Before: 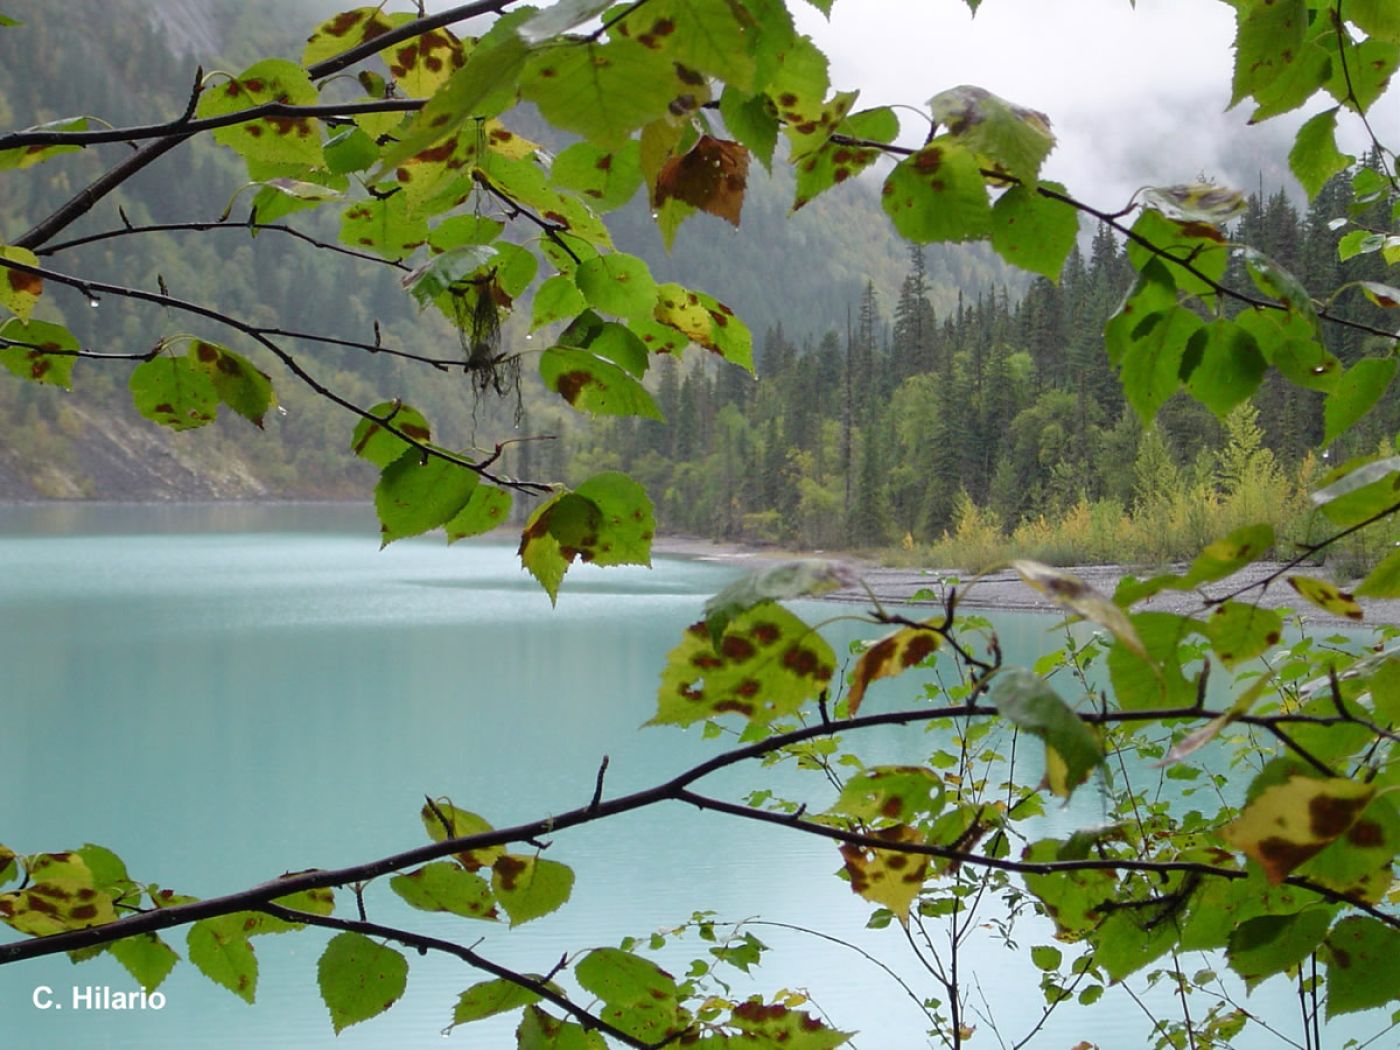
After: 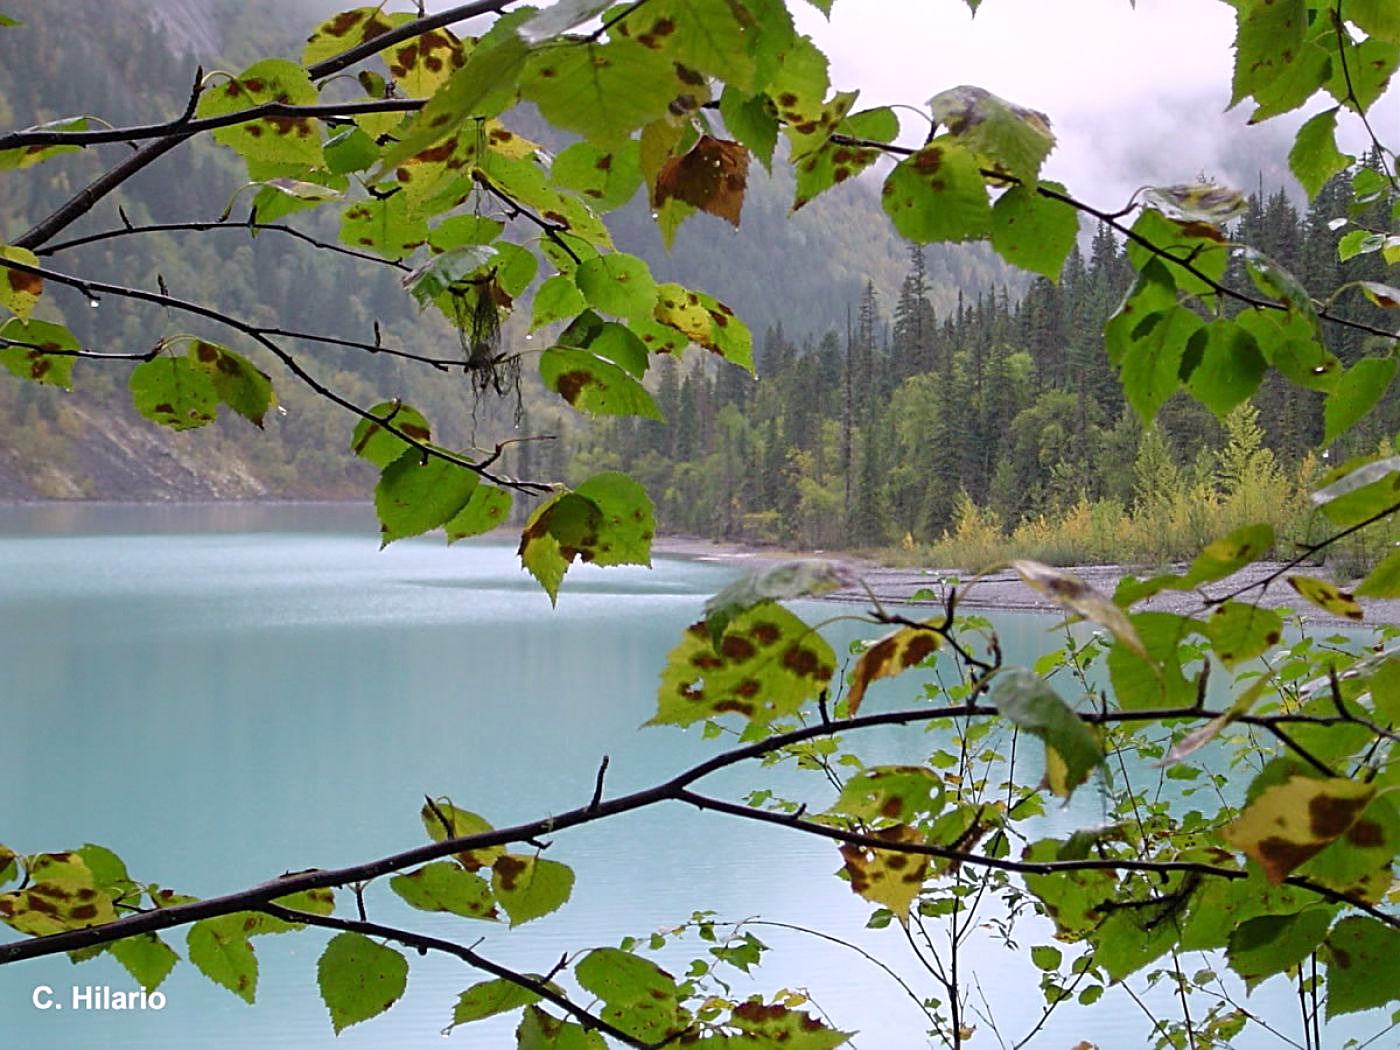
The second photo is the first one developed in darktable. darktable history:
sharpen: radius 3.119
white balance: red 1.05, blue 1.072
